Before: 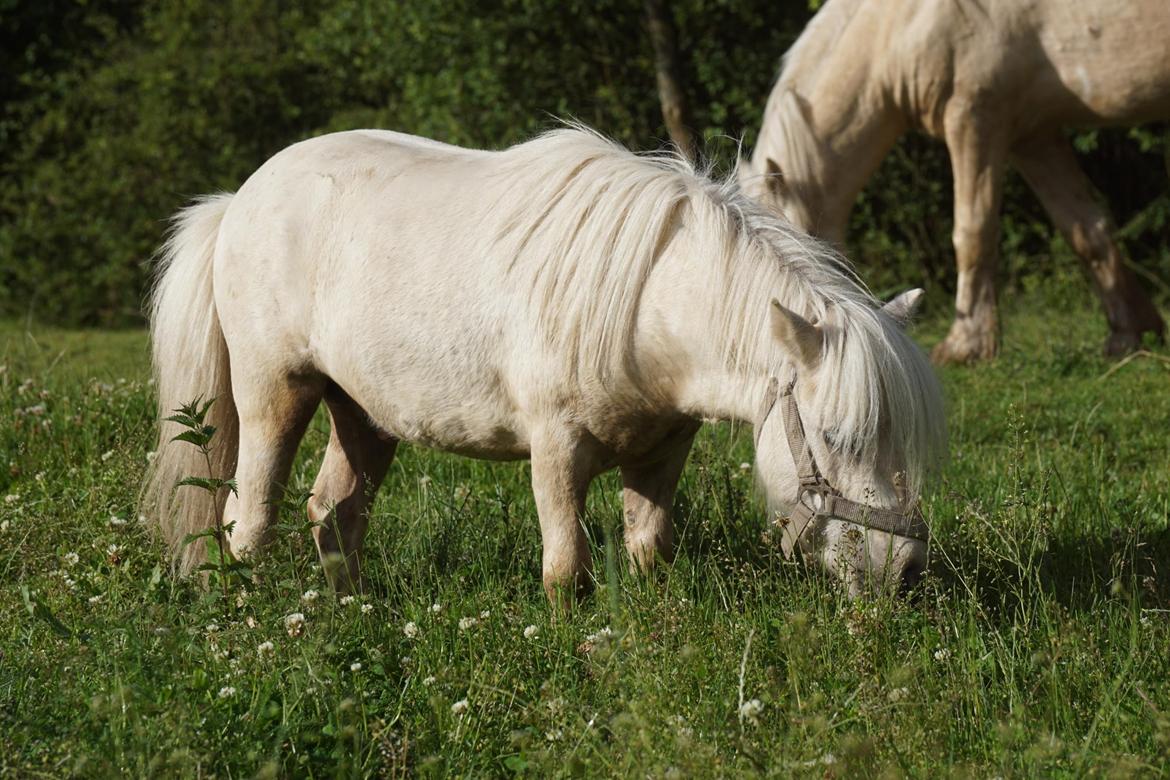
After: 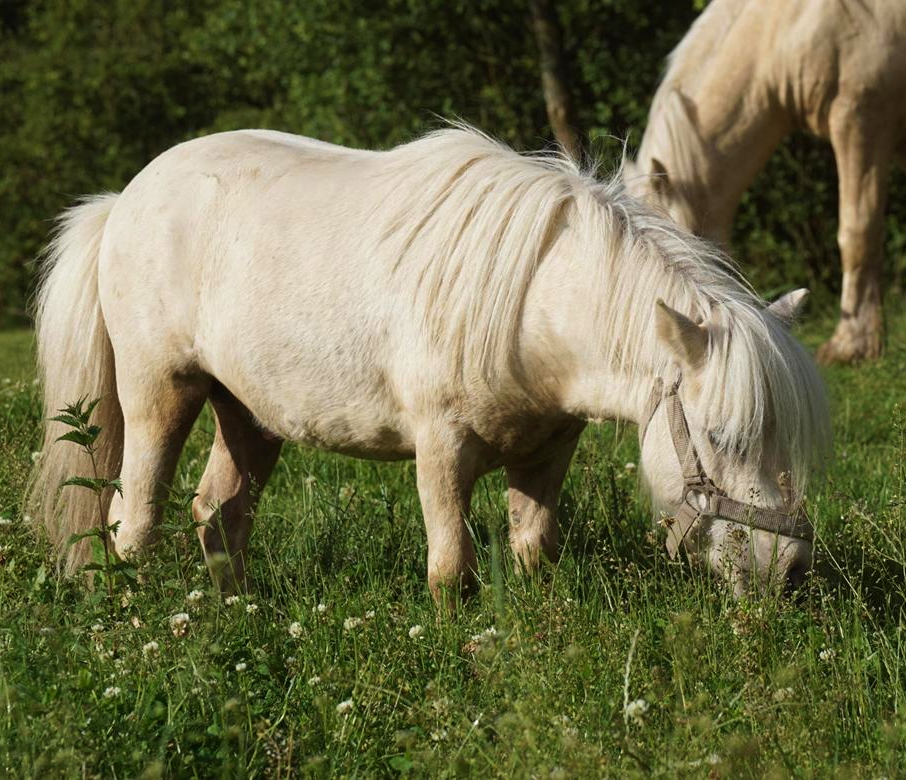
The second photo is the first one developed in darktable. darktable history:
crop: left 9.88%, right 12.664%
velvia: on, module defaults
